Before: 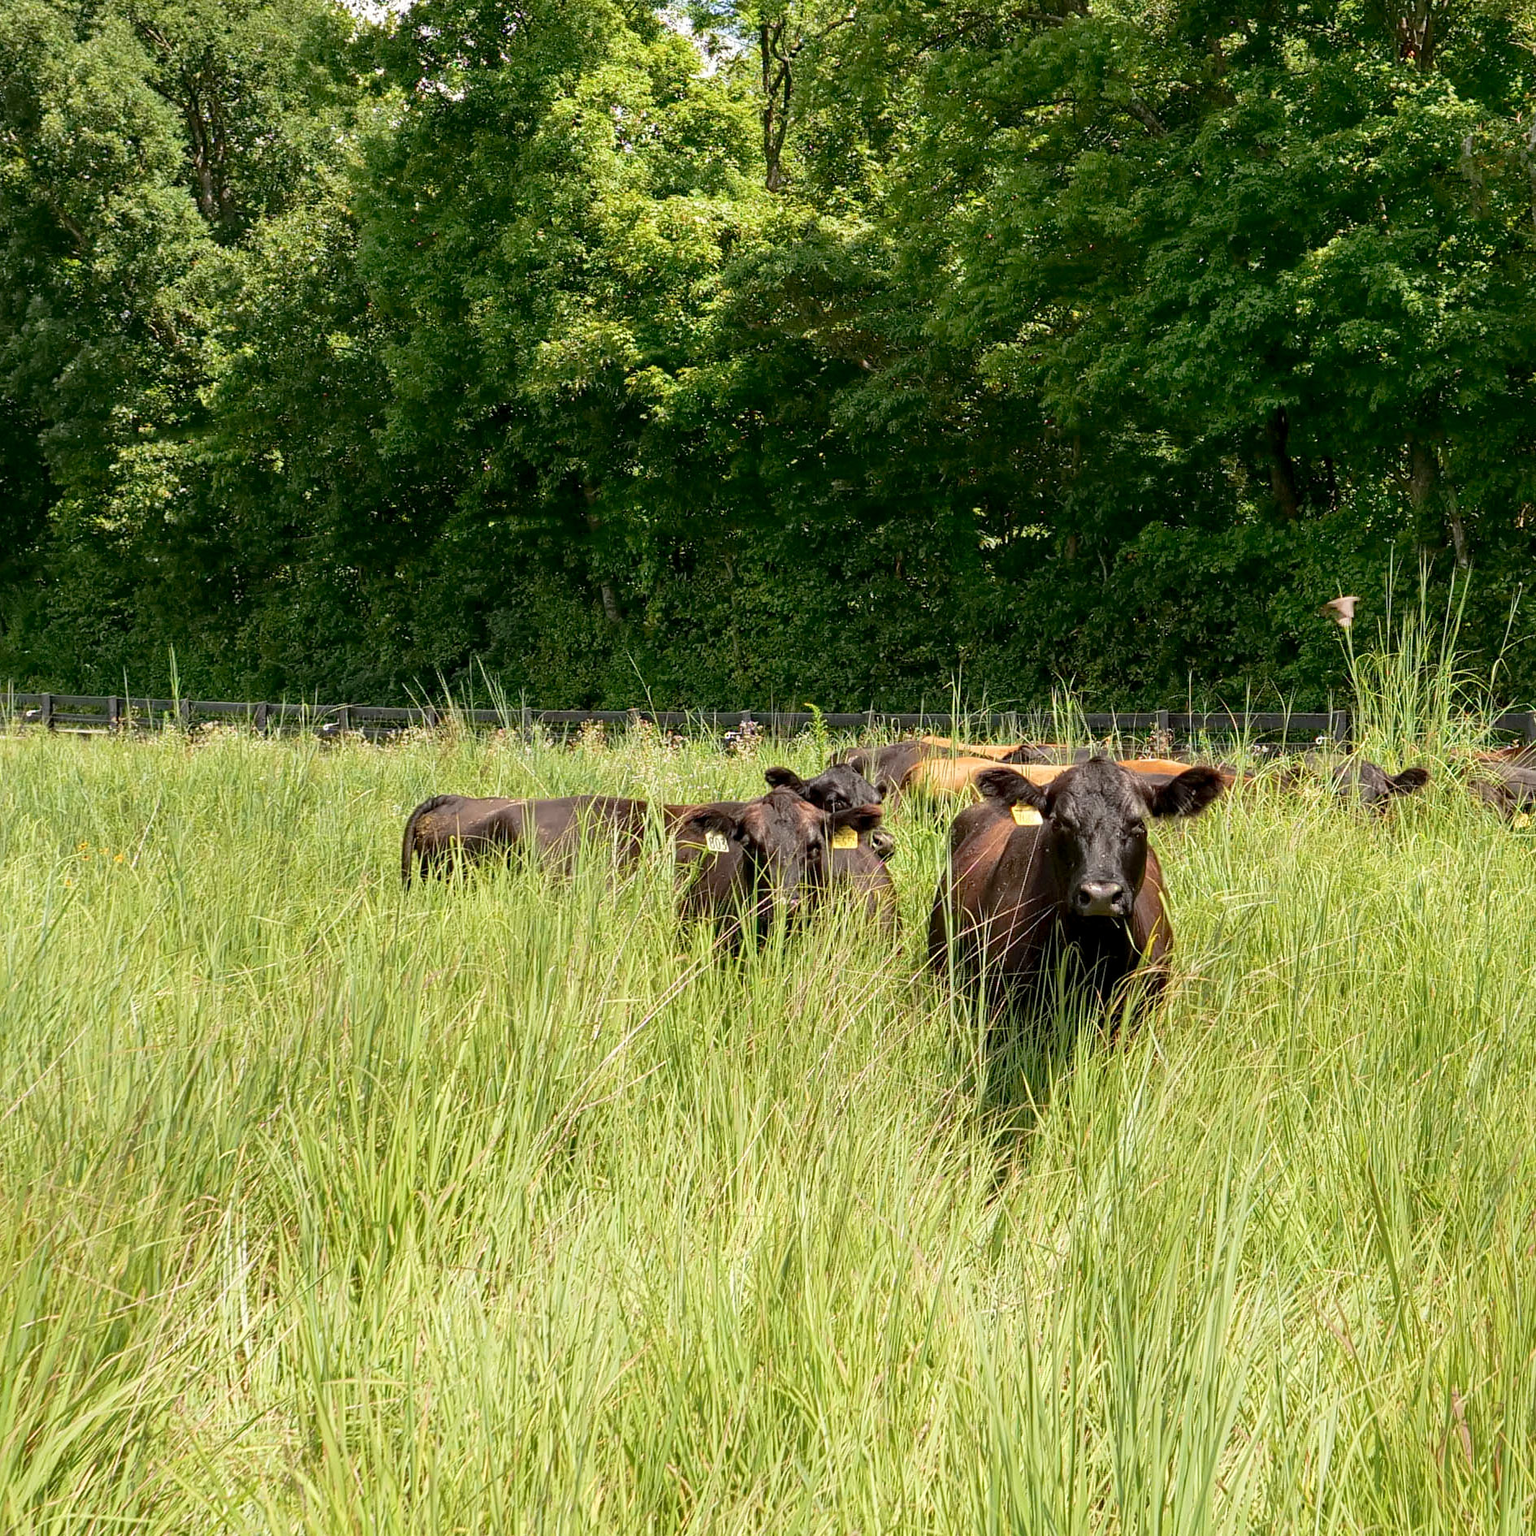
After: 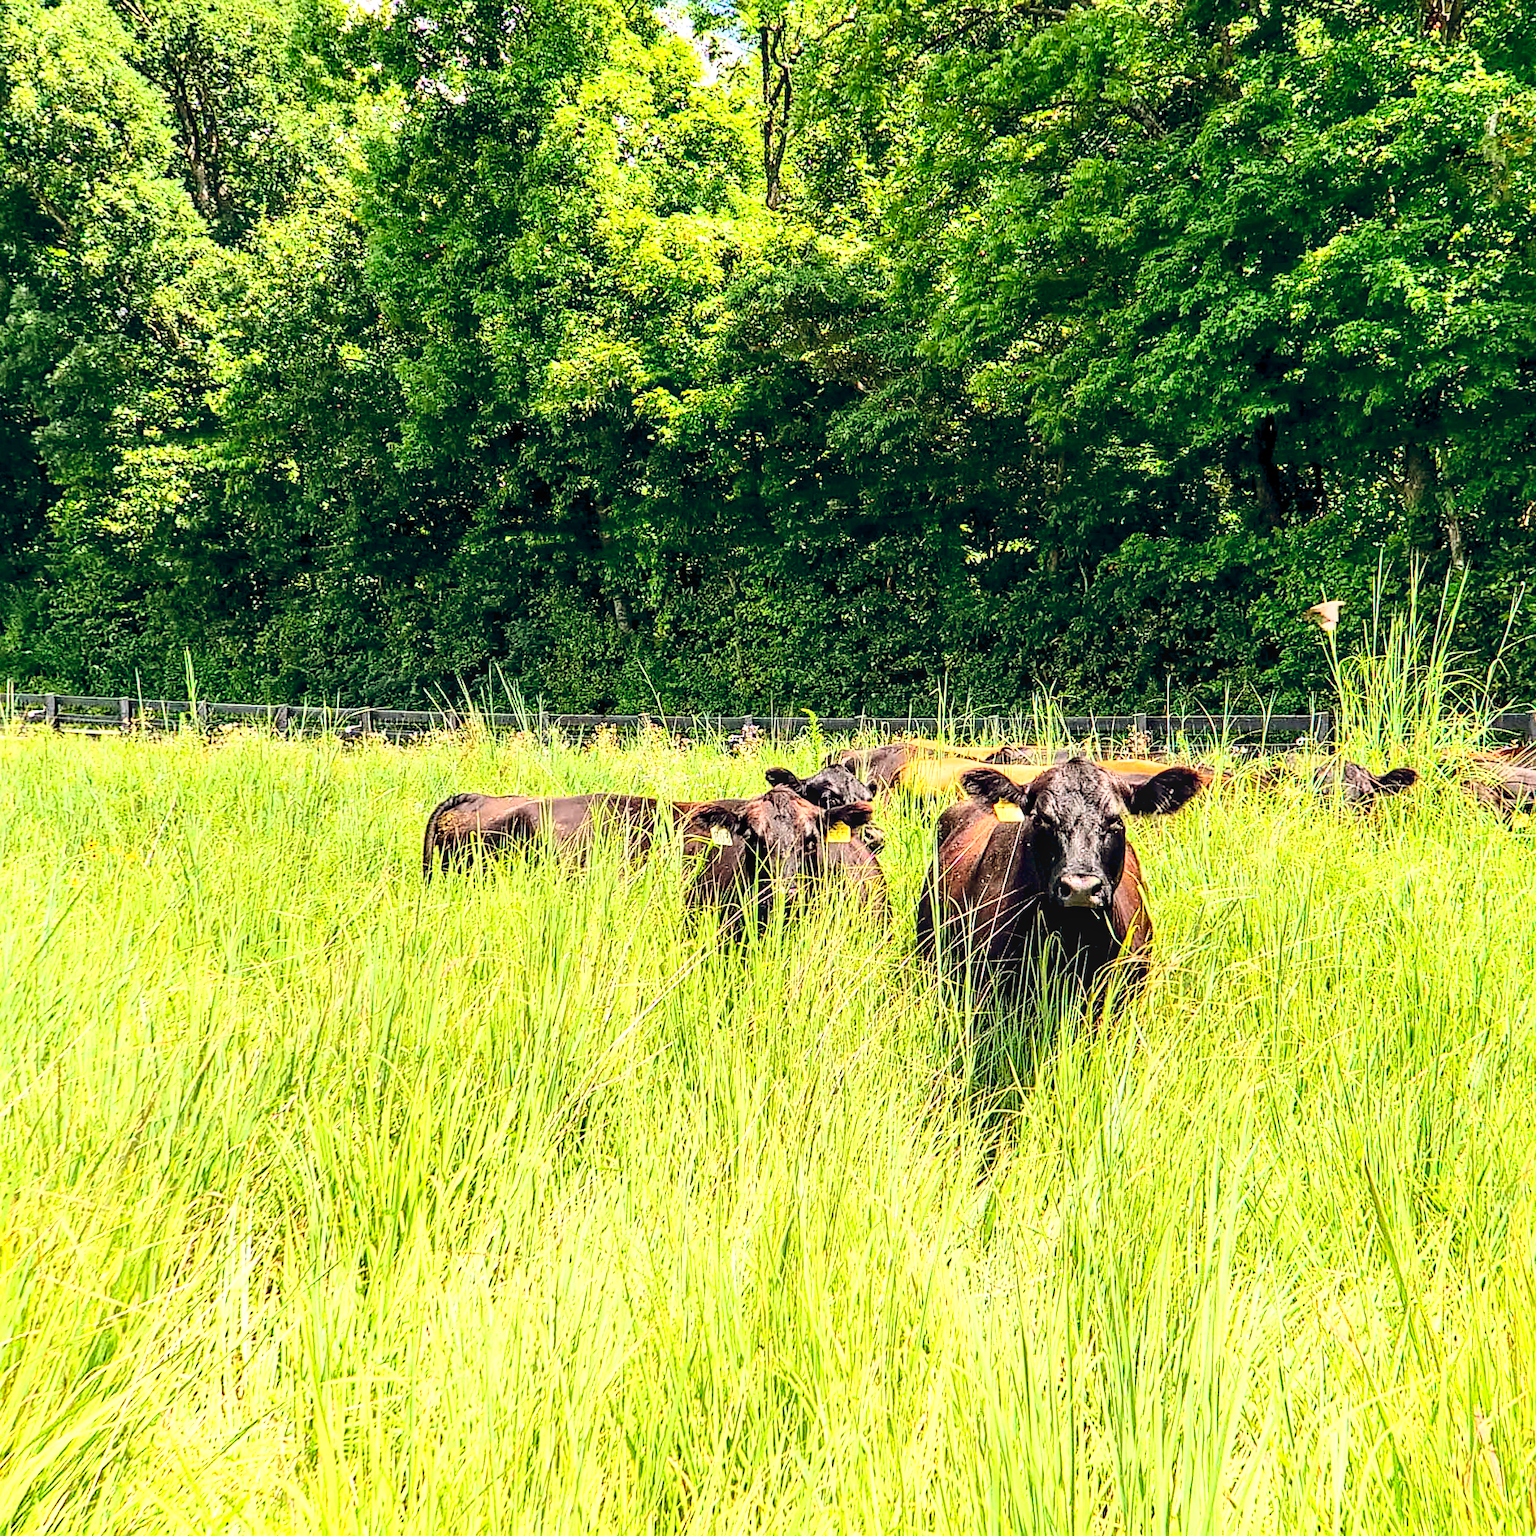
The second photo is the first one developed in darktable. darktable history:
base curve "Nikon D750": curves: ch0 [(0, 0) (0.018, 0.026) (0.143, 0.37) (0.33, 0.731) (0.458, 0.853) (0.735, 0.965) (0.905, 0.986) (1, 1)]
local contrast: on, module defaults
contrast equalizer: octaves 7, y [[0.6 ×6], [0.55 ×6], [0 ×6], [0 ×6], [0 ×6]], mix 0.35
sharpen: on, module defaults
color zones: curves: ch0 [(0, 0.613) (0.01, 0.613) (0.245, 0.448) (0.498, 0.529) (0.642, 0.665) (0.879, 0.777) (0.99, 0.613)]; ch1 [(0, 0) (0.143, 0) (0.286, 0) (0.429, 0) (0.571, 0) (0.714, 0) (0.857, 0)], mix -131.09%
color balance rgb: shadows lift › chroma 3.88%, shadows lift › hue 88.52°, power › hue 214.65°, global offset › chroma 0.1%, global offset › hue 252.4°, contrast 4.45%
lens correction: scale 1, crop 1, focal 50, aperture 2.5, distance 3.55, camera "Nikon D750", lens "Nikon AF Nikkor 50mm f/1.8D"
